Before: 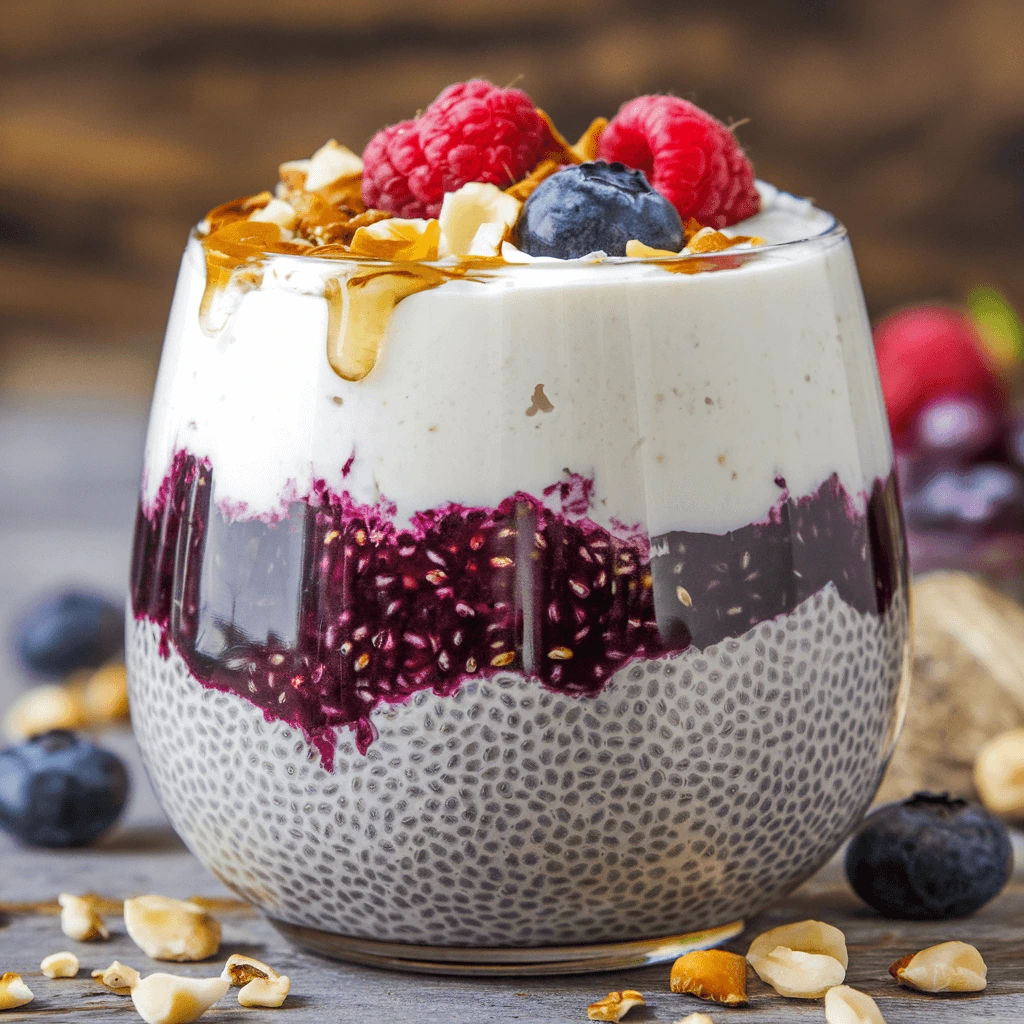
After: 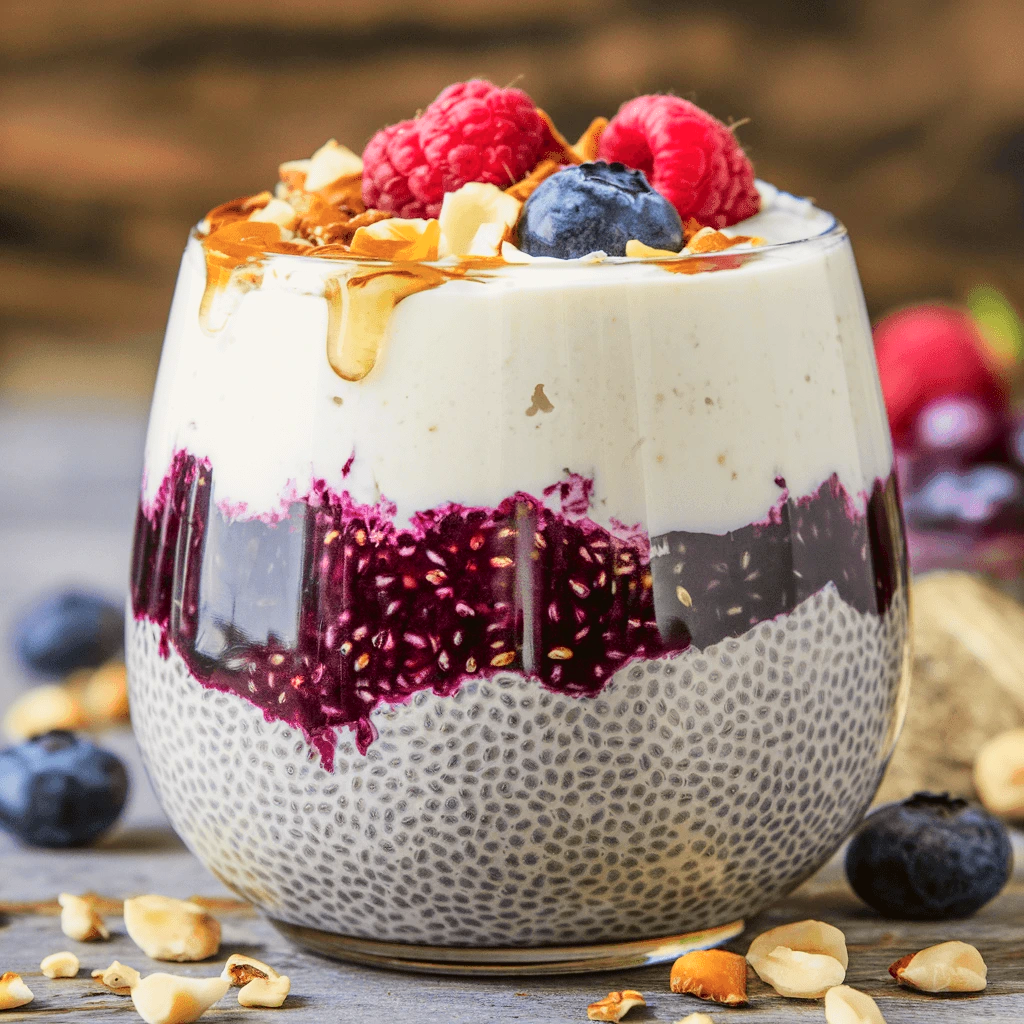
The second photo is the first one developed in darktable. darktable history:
tone curve: curves: ch0 [(0, 0.021) (0.049, 0.044) (0.152, 0.14) (0.328, 0.377) (0.473, 0.543) (0.641, 0.705) (0.85, 0.894) (1, 0.969)]; ch1 [(0, 0) (0.302, 0.331) (0.427, 0.433) (0.472, 0.47) (0.502, 0.503) (0.527, 0.524) (0.564, 0.591) (0.602, 0.632) (0.677, 0.701) (0.859, 0.885) (1, 1)]; ch2 [(0, 0) (0.33, 0.301) (0.447, 0.44) (0.487, 0.496) (0.502, 0.516) (0.535, 0.563) (0.565, 0.6) (0.618, 0.629) (1, 1)], color space Lab, independent channels, preserve colors none
